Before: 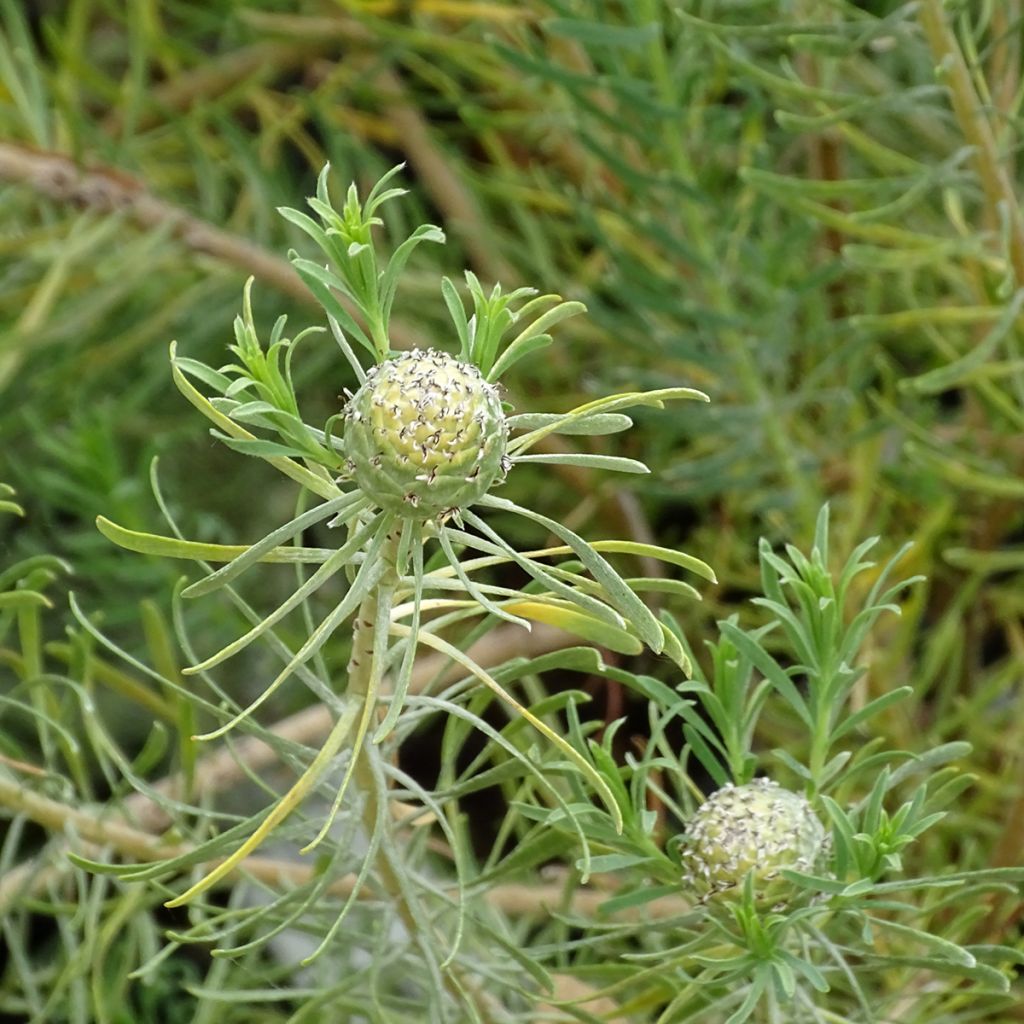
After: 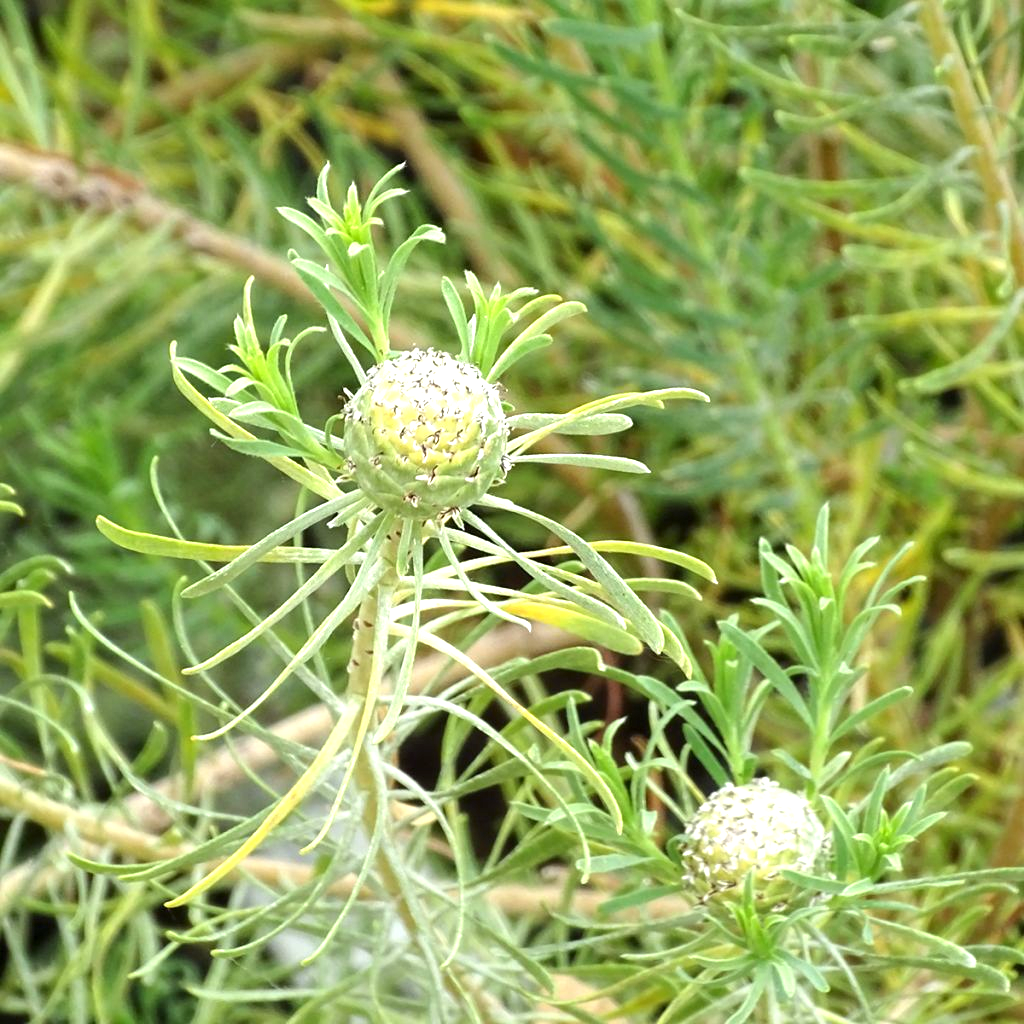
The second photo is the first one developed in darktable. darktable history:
exposure: exposure 0.991 EV, compensate highlight preservation false
